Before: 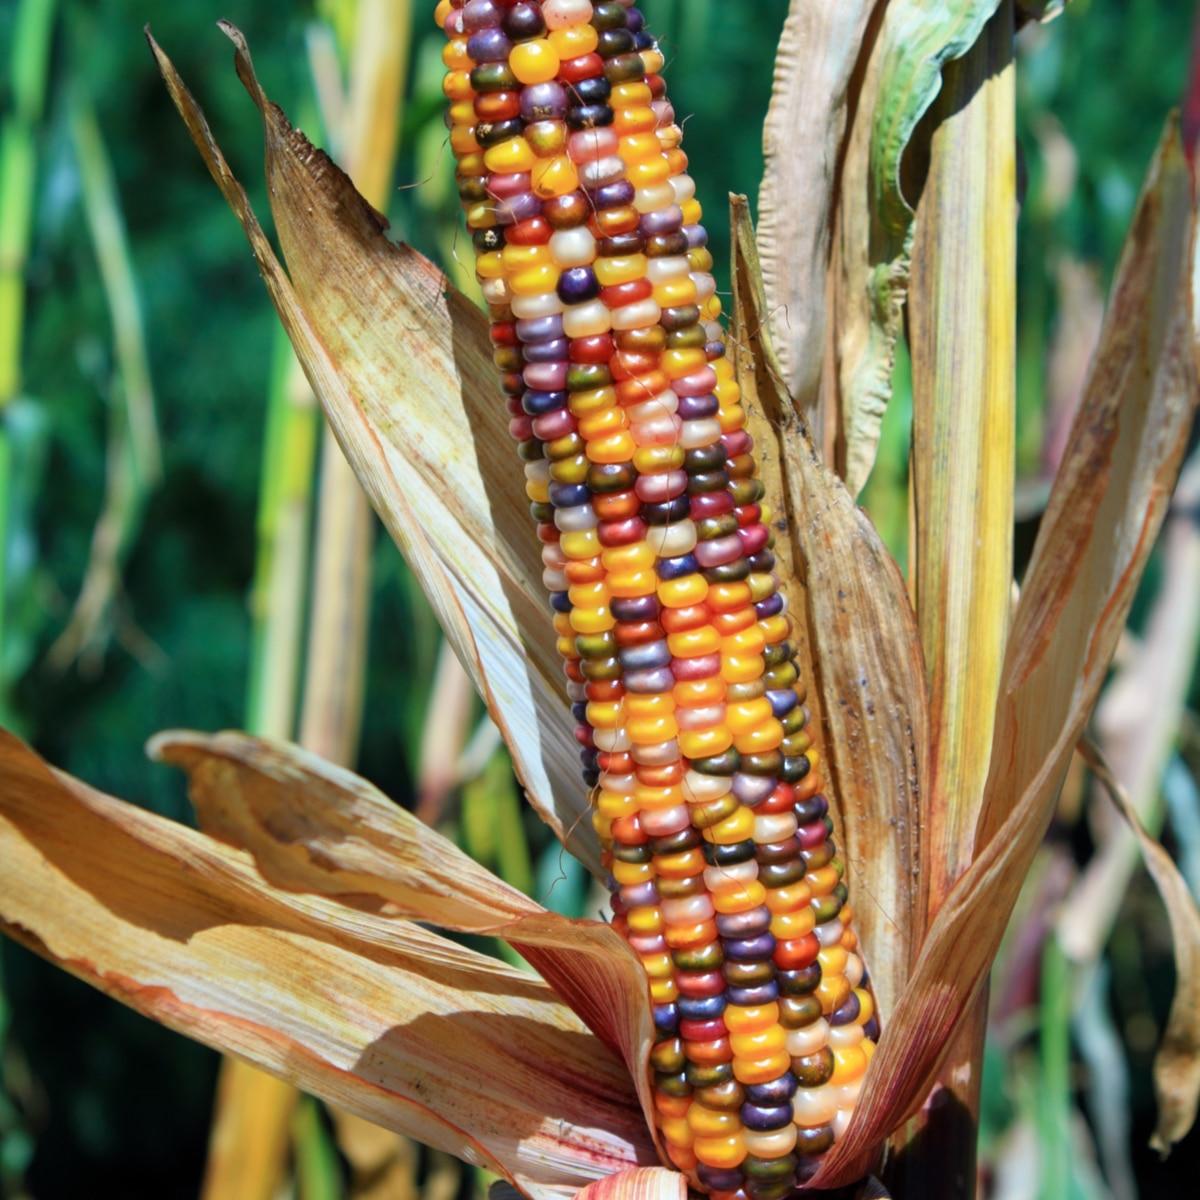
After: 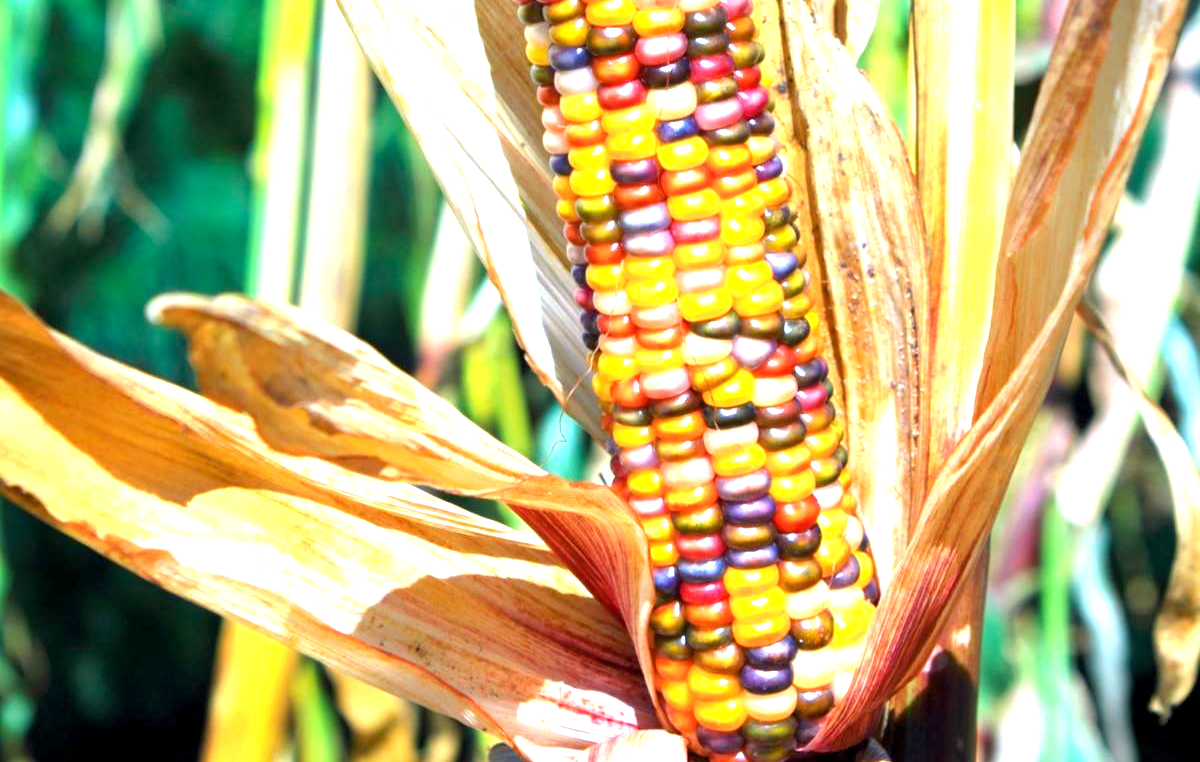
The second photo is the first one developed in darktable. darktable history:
color balance rgb: perceptual saturation grading › global saturation 10%
exposure: black level correction 0.001, exposure 1.646 EV, compensate exposure bias true, compensate highlight preservation false
crop and rotate: top 36.435%
